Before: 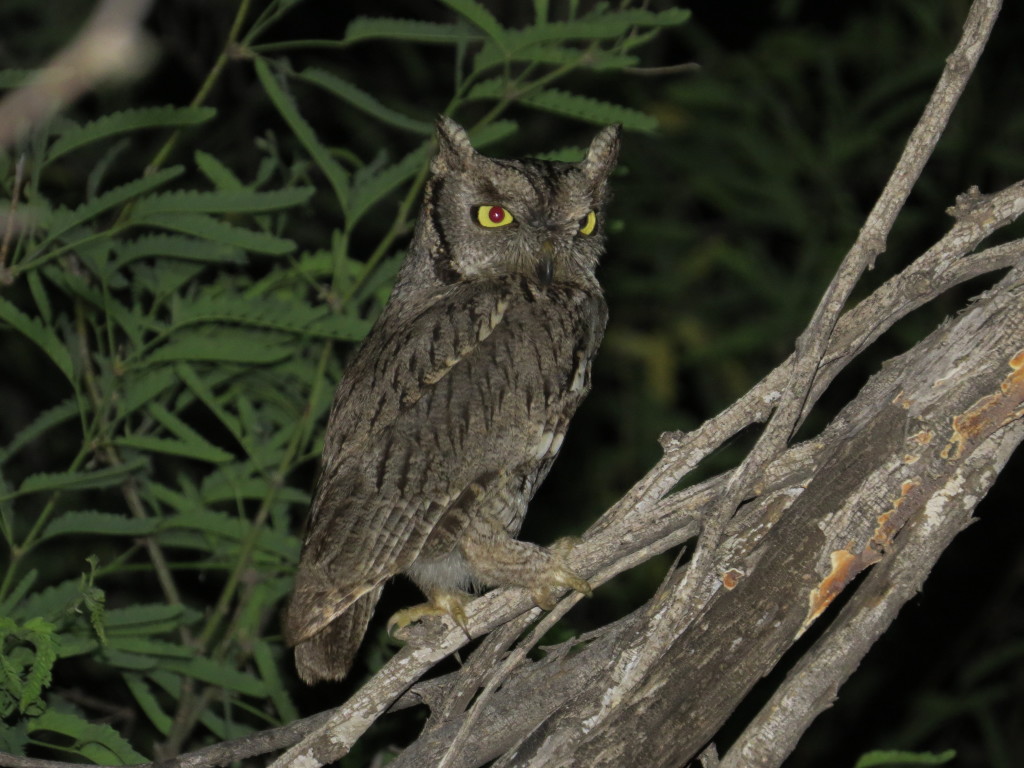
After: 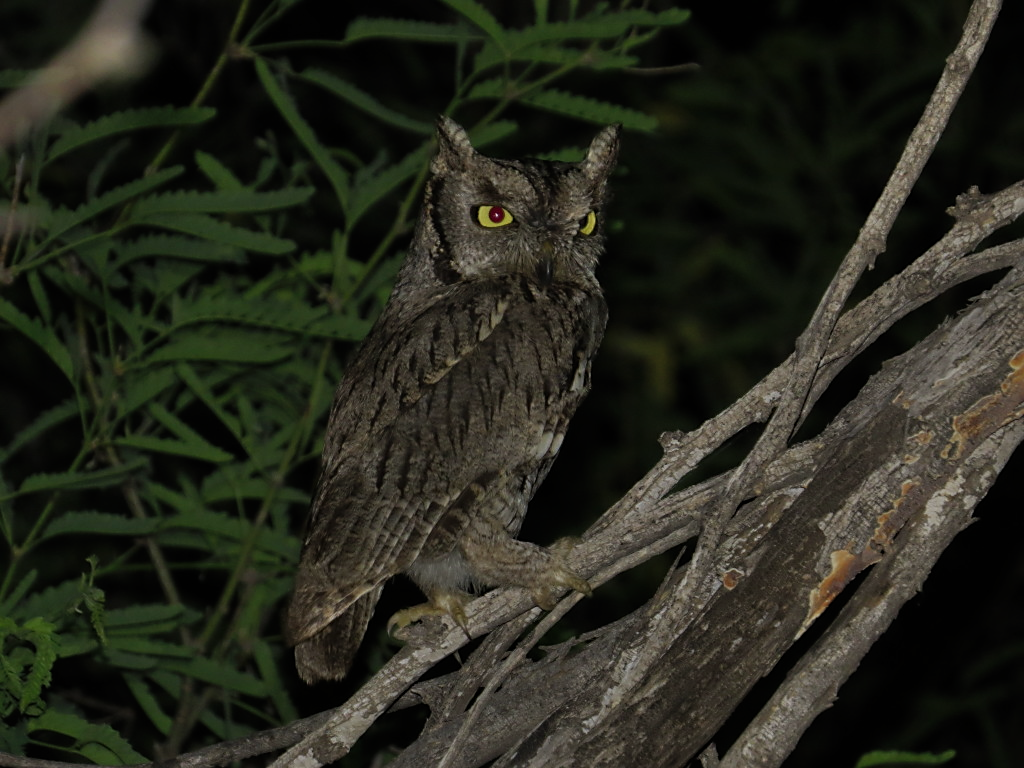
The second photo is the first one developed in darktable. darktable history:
tone curve: curves: ch0 [(0, 0) (0.003, 0.003) (0.011, 0.011) (0.025, 0.024) (0.044, 0.043) (0.069, 0.068) (0.1, 0.098) (0.136, 0.133) (0.177, 0.173) (0.224, 0.22) (0.277, 0.271) (0.335, 0.328) (0.399, 0.39) (0.468, 0.458) (0.543, 0.563) (0.623, 0.64) (0.709, 0.722) (0.801, 0.809) (0.898, 0.902) (1, 1)], preserve colors none
exposure: exposure -2.106 EV, compensate highlight preservation false
shadows and highlights: low approximation 0.01, soften with gaussian
sharpen: radius 1.908, amount 0.395, threshold 1.415
